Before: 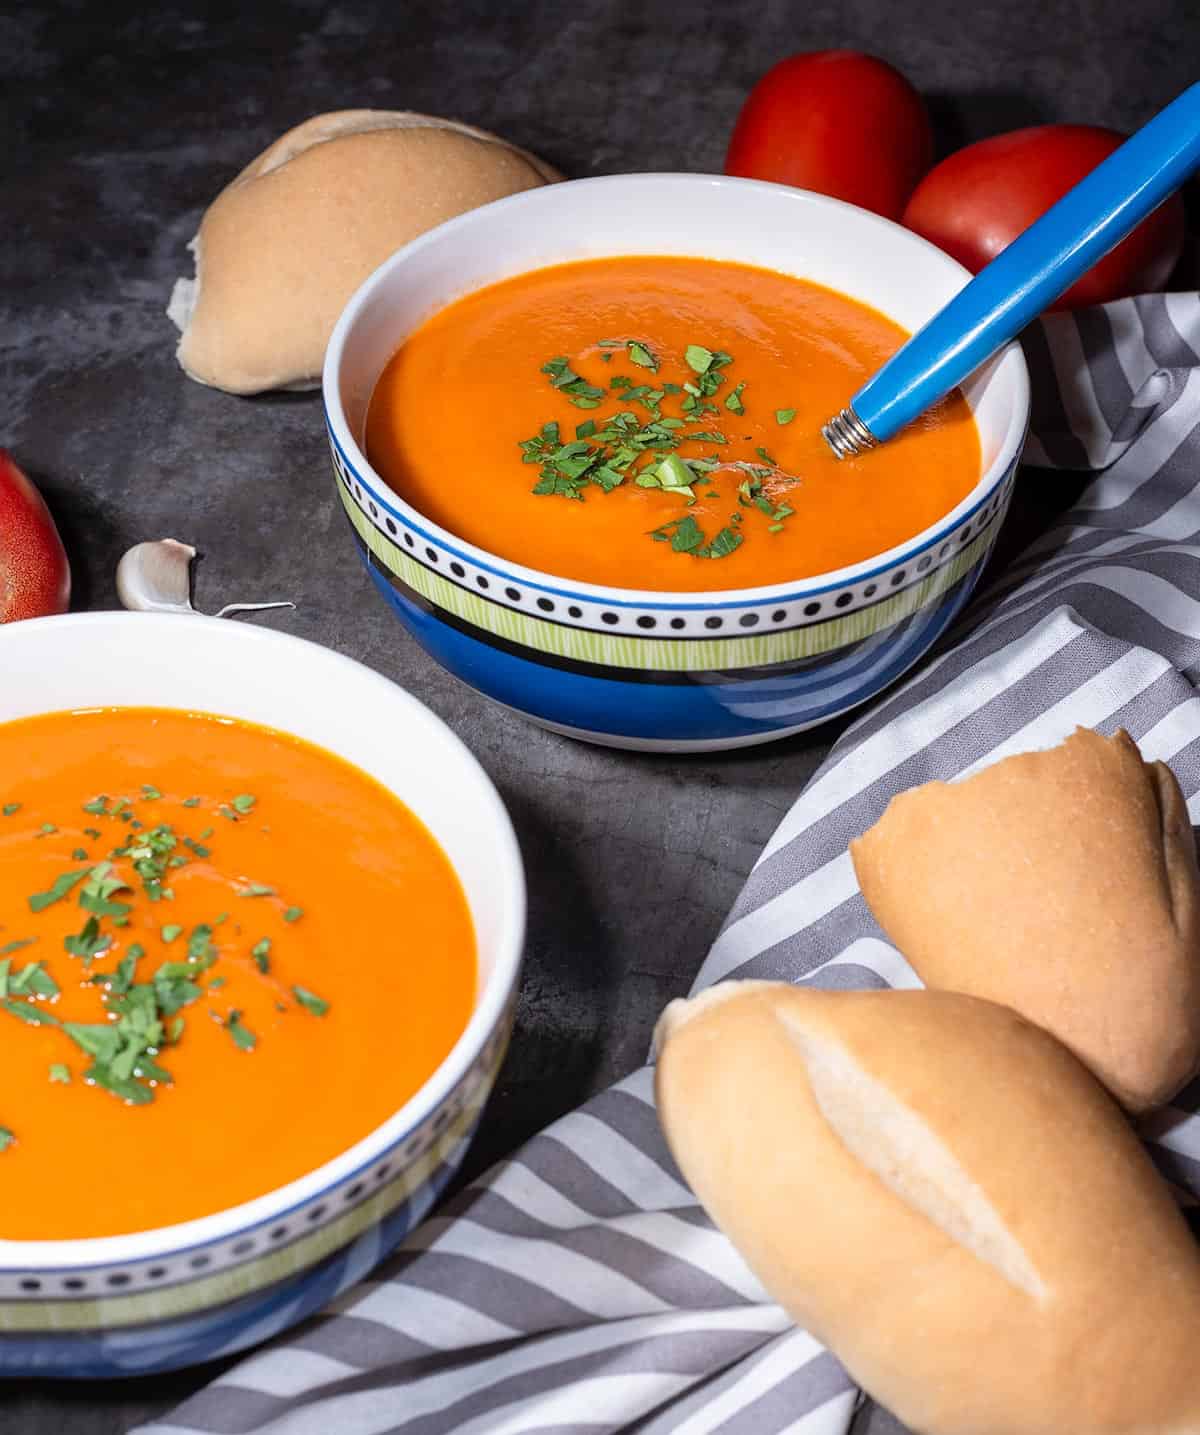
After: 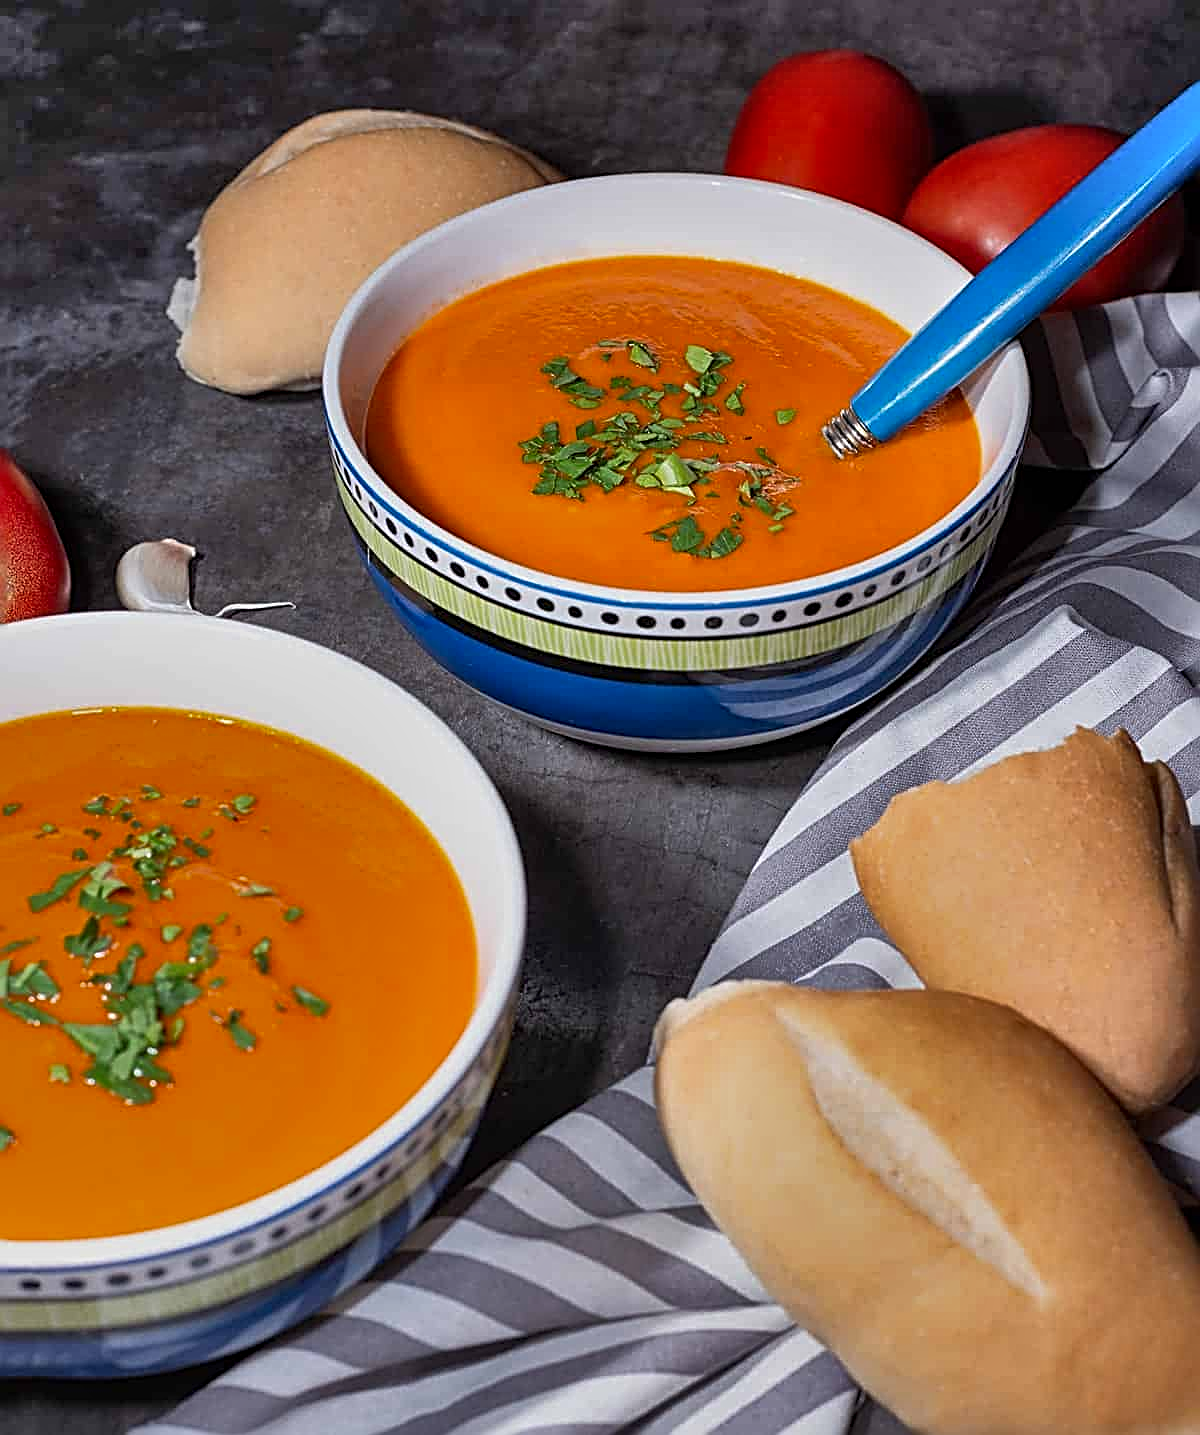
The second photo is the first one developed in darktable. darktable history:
shadows and highlights: shadows 80.73, white point adjustment -9.07, highlights -61.46, soften with gaussian
sharpen: radius 3.025, amount 0.757
